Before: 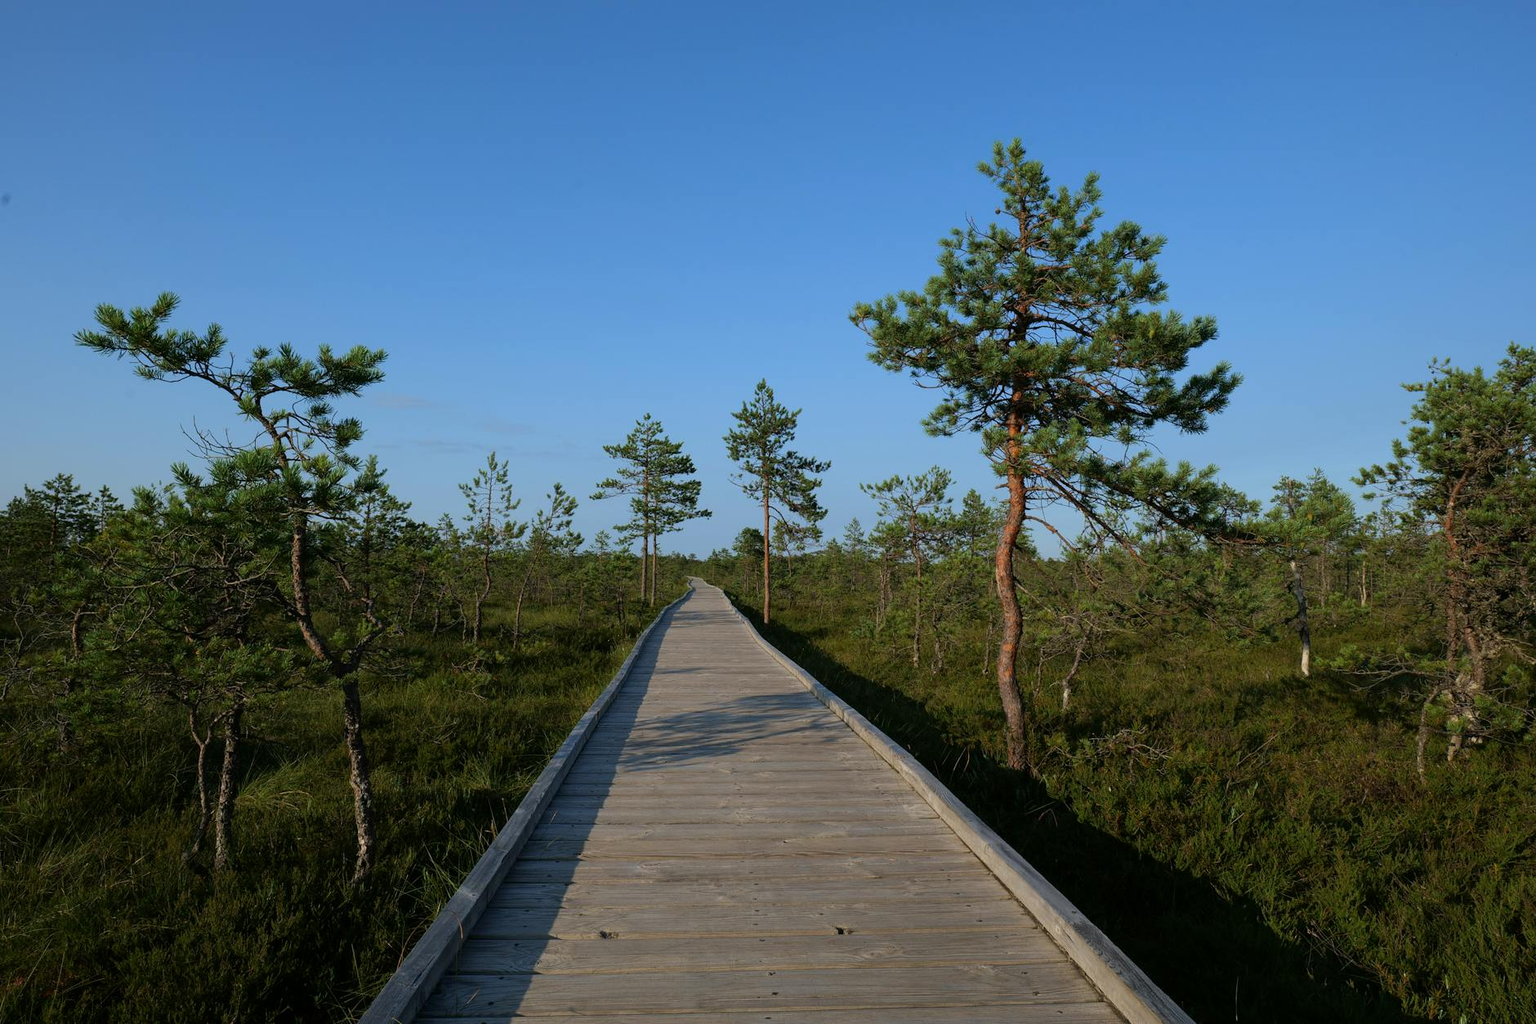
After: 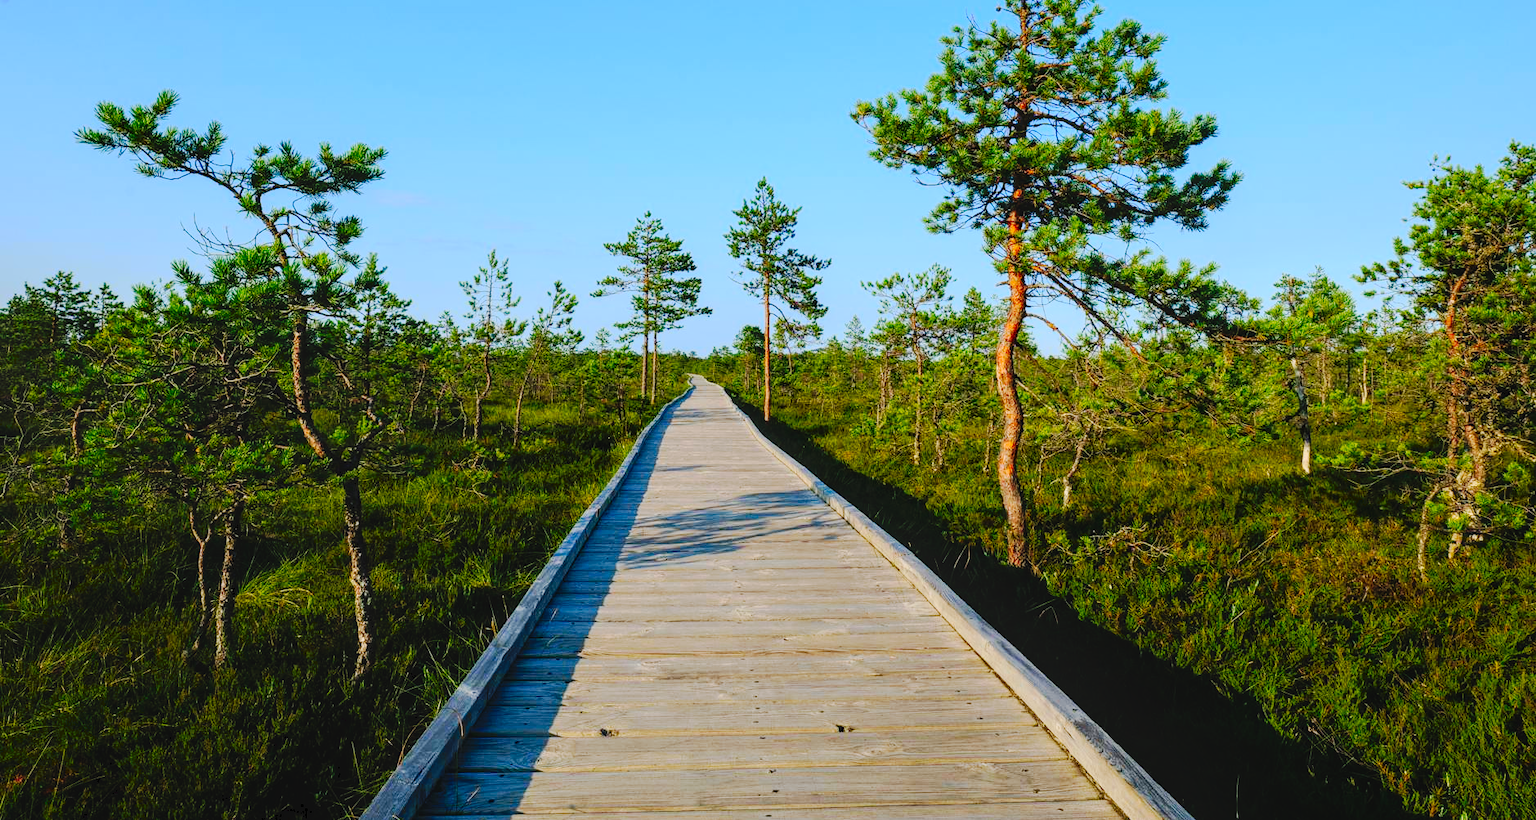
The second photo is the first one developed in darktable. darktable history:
contrast brightness saturation: contrast 0.201, brightness 0.197, saturation 0.808
tone curve: curves: ch0 [(0, 0) (0.003, 0.058) (0.011, 0.059) (0.025, 0.061) (0.044, 0.067) (0.069, 0.084) (0.1, 0.102) (0.136, 0.124) (0.177, 0.171) (0.224, 0.246) (0.277, 0.324) (0.335, 0.411) (0.399, 0.509) (0.468, 0.605) (0.543, 0.688) (0.623, 0.738) (0.709, 0.798) (0.801, 0.852) (0.898, 0.911) (1, 1)], preserve colors none
local contrast: on, module defaults
crop and rotate: top 19.831%
